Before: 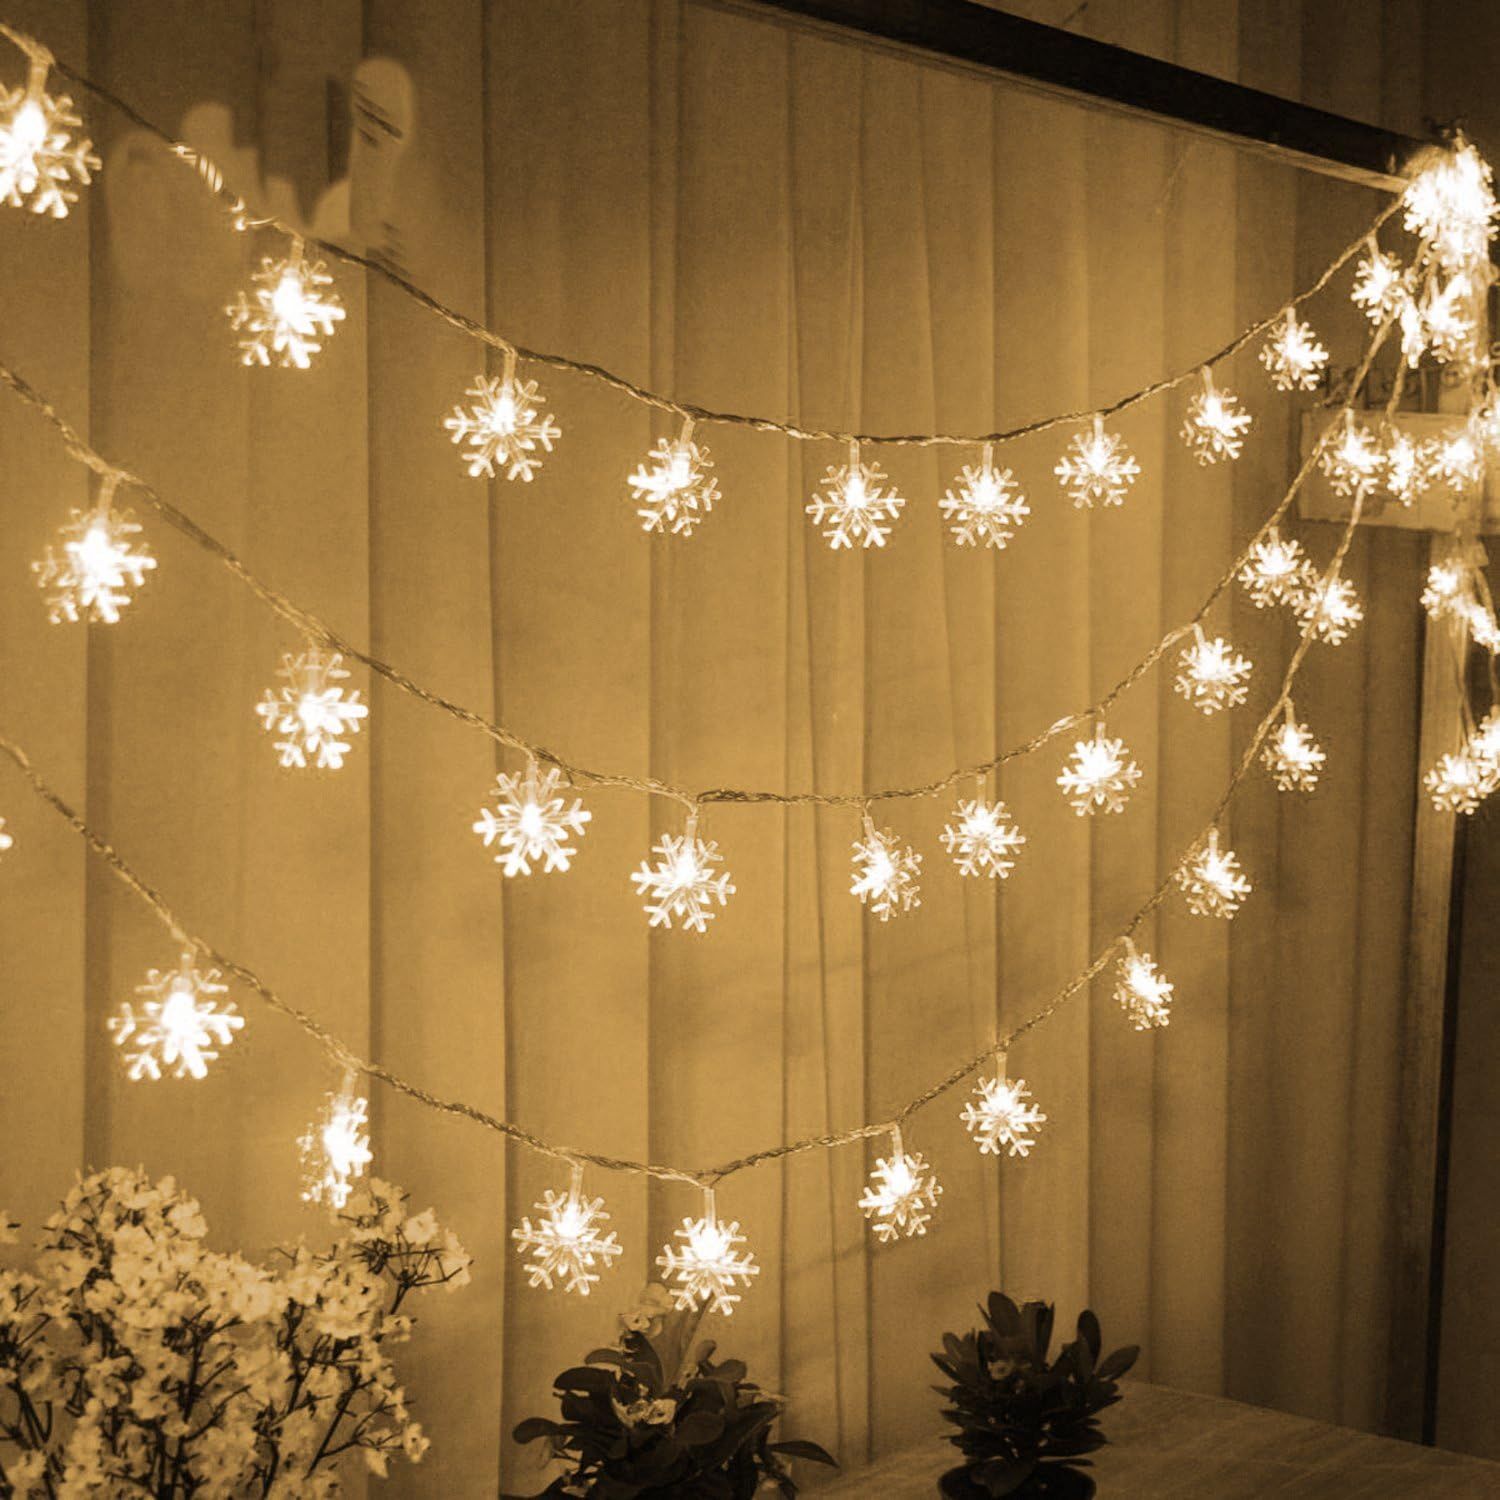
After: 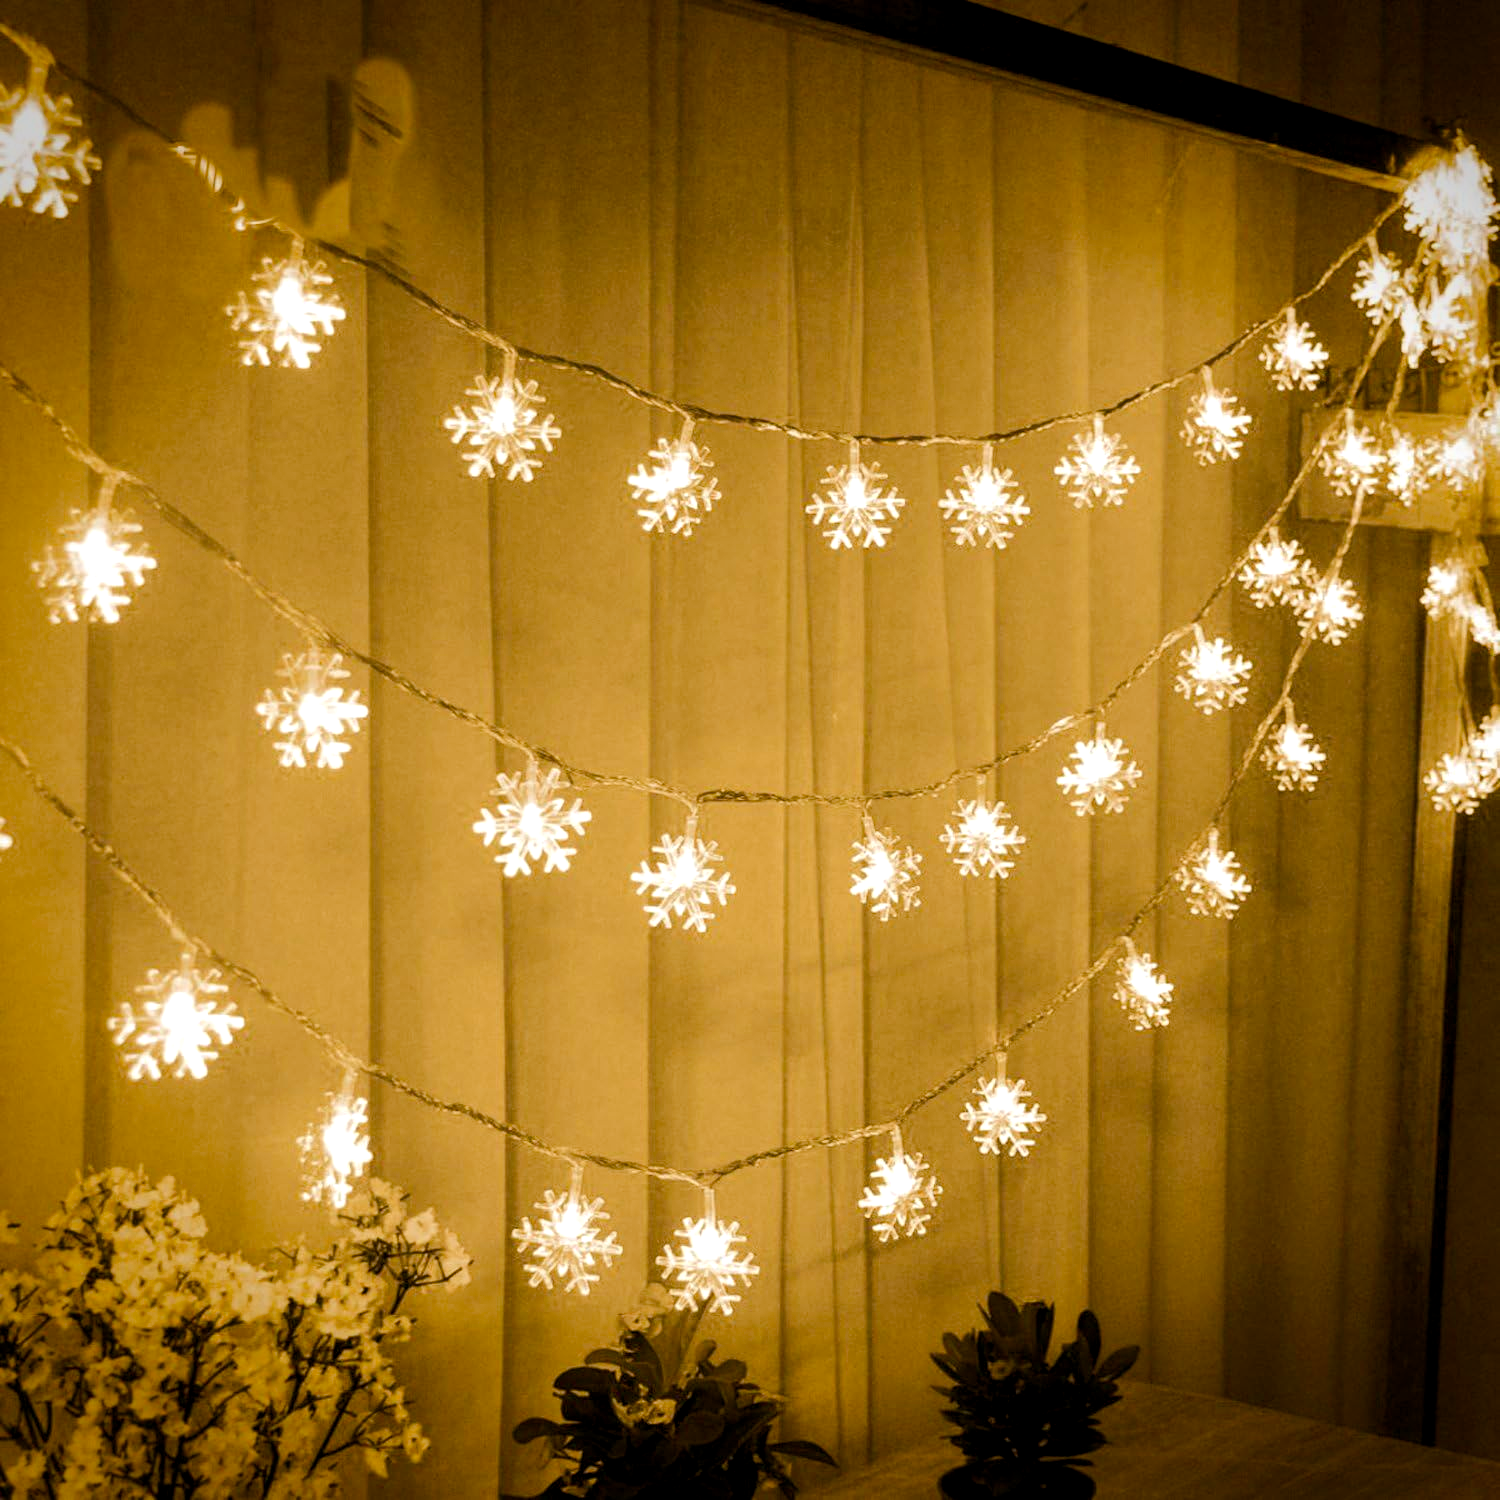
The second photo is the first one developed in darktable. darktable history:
vignetting: fall-off start 88.53%, fall-off radius 44.2%, saturation 0.376, width/height ratio 1.161
color balance rgb: global offset › luminance -0.51%, perceptual saturation grading › global saturation 27.53%, perceptual saturation grading › highlights -25%, perceptual saturation grading › shadows 25%, perceptual brilliance grading › highlights 6.62%, perceptual brilliance grading › mid-tones 17.07%, perceptual brilliance grading › shadows -5.23%
